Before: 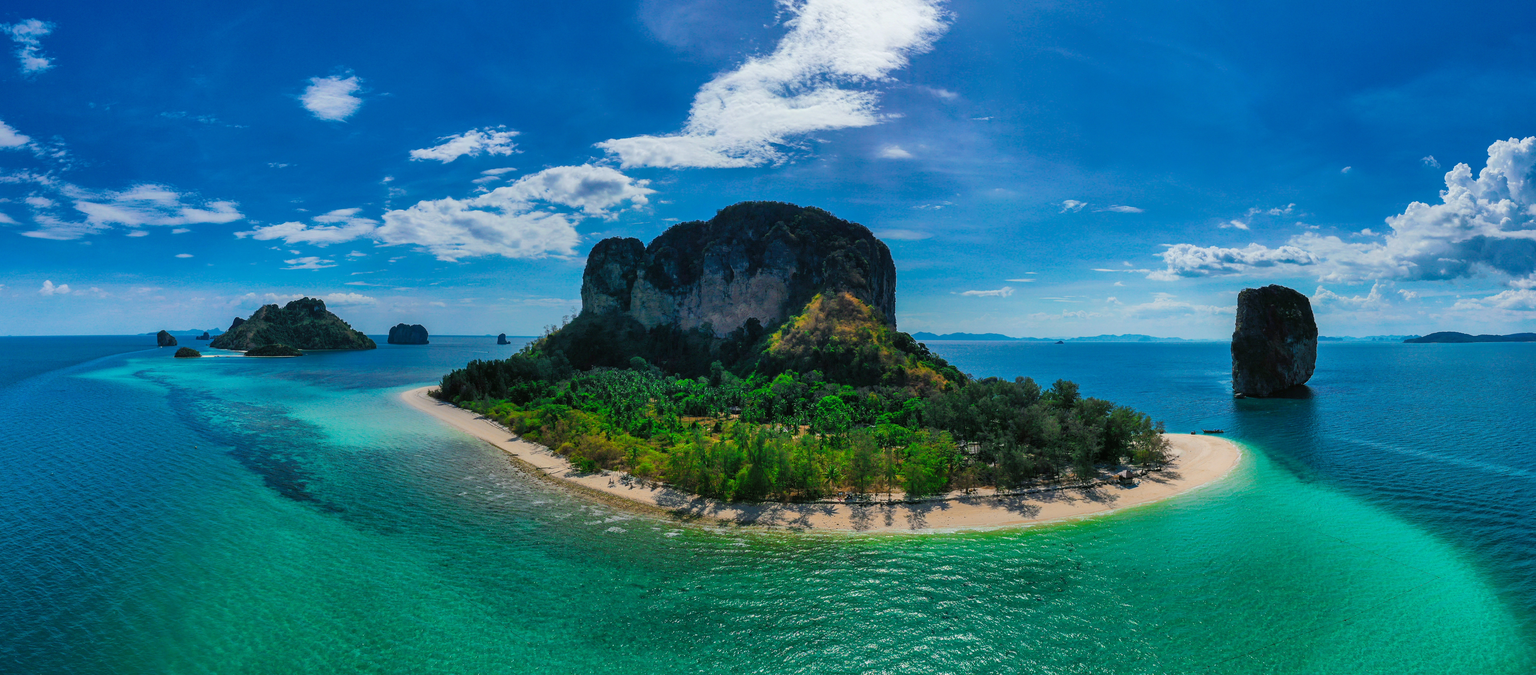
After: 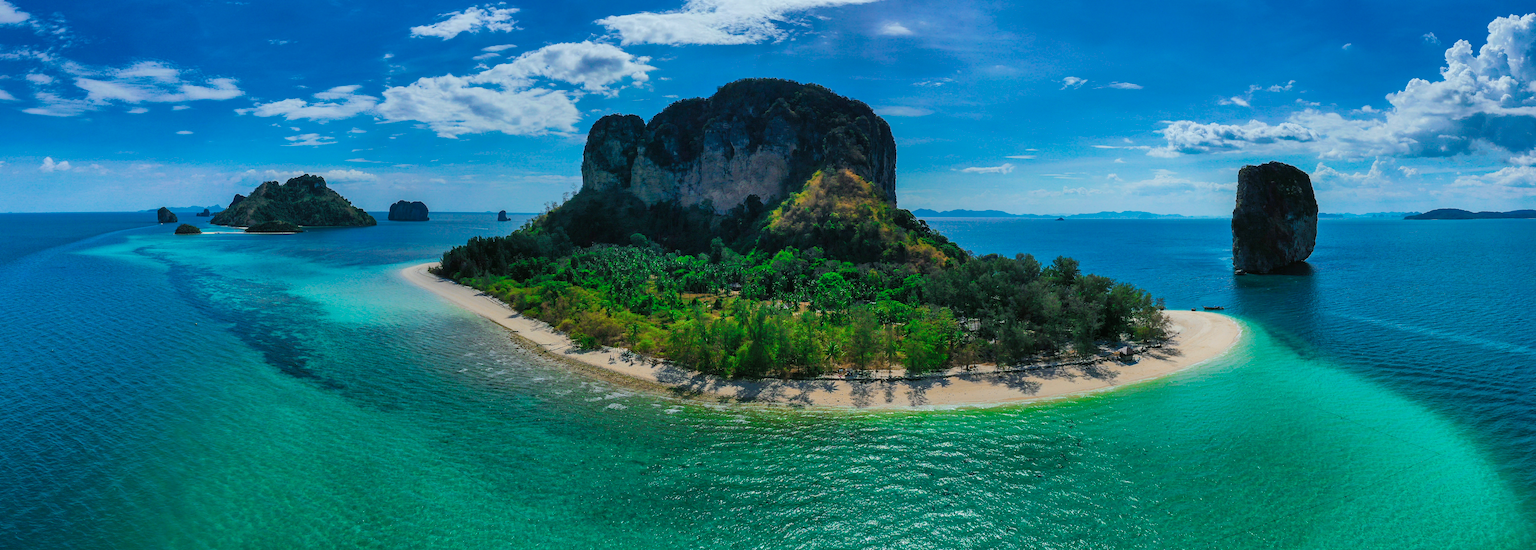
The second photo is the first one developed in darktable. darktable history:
color calibration: illuminant as shot in camera, x 0.359, y 0.363, temperature 4593.52 K
crop and rotate: top 18.324%
